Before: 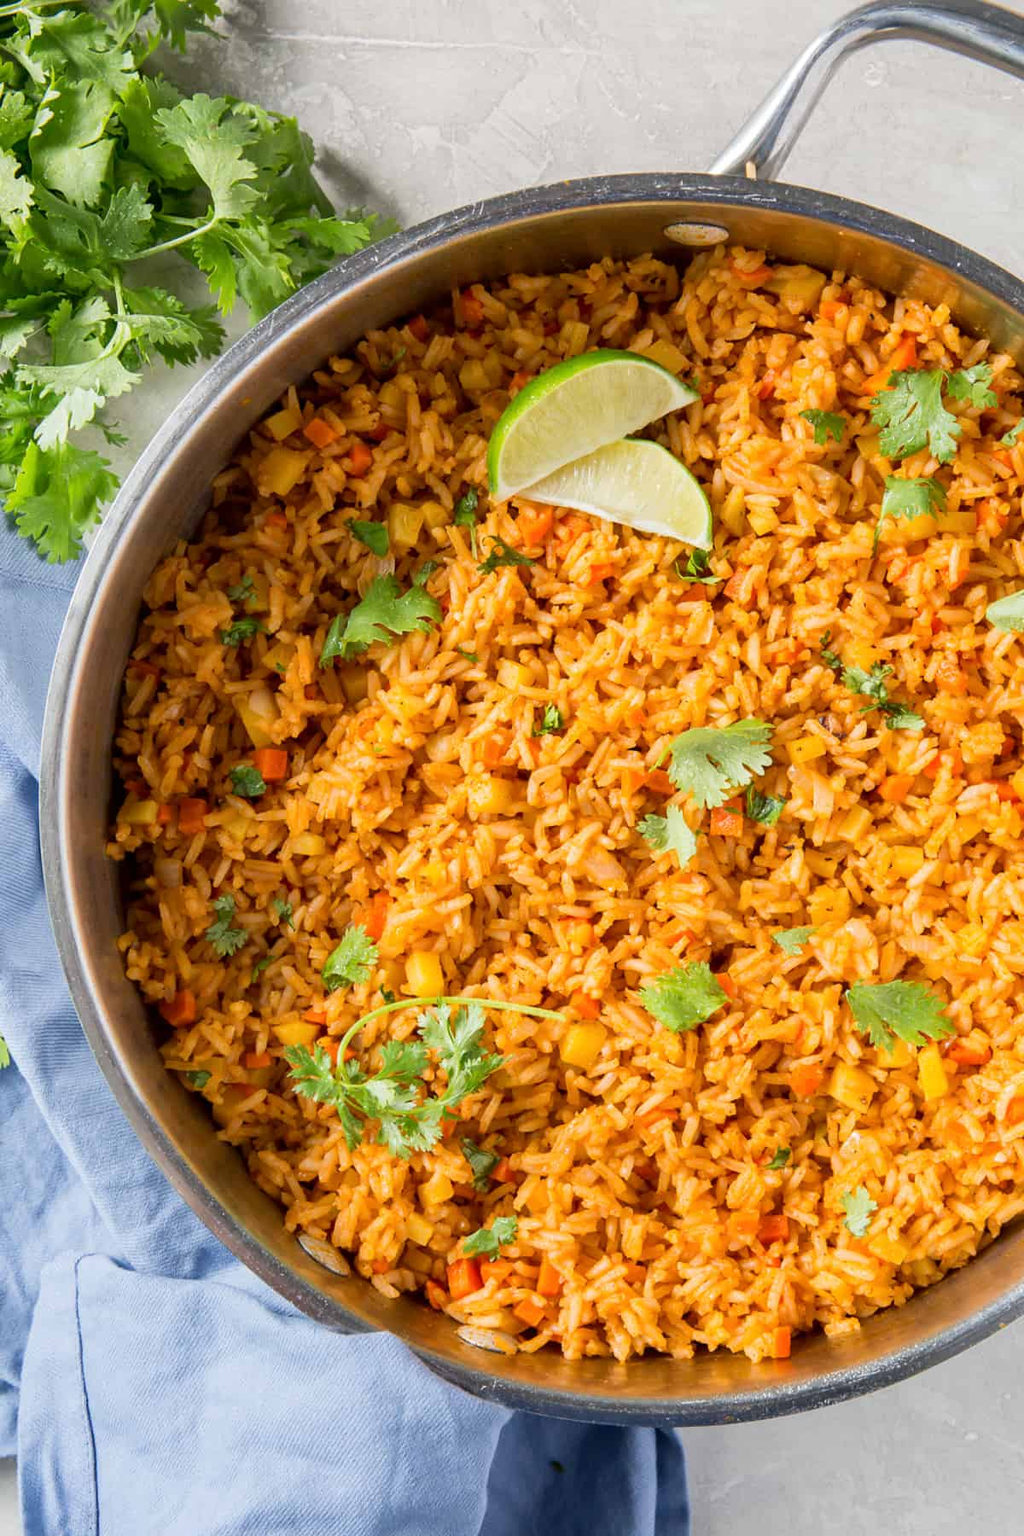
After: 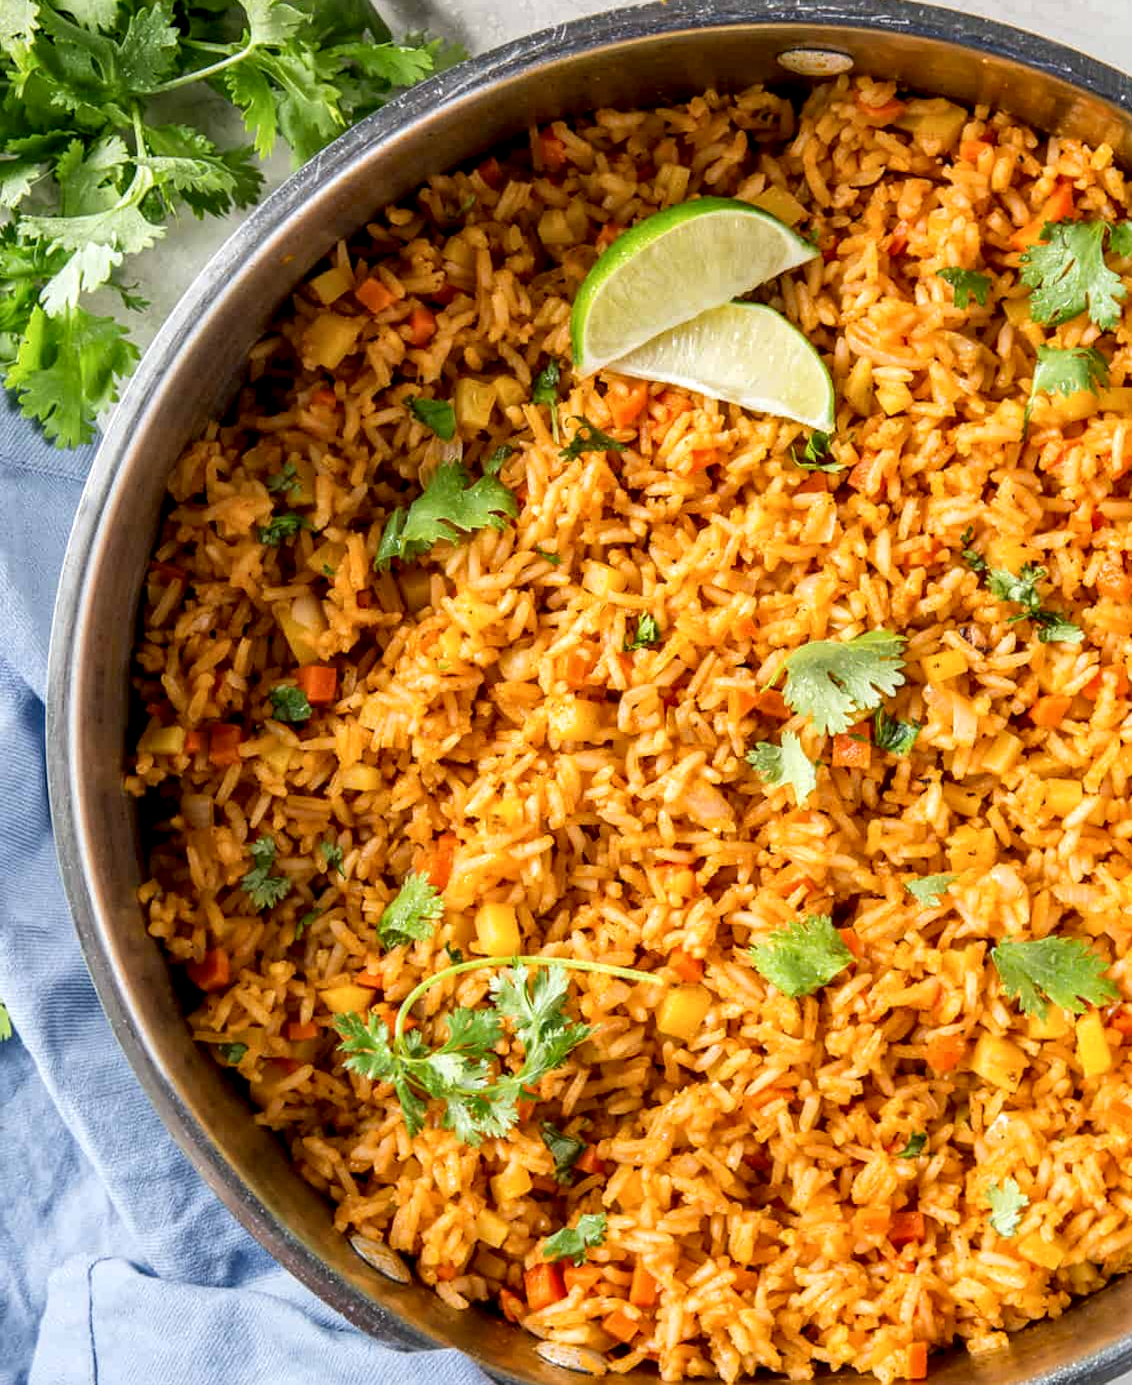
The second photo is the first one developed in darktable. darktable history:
crop and rotate: angle 0.05°, top 11.775%, right 5.469%, bottom 11.152%
exposure: compensate highlight preservation false
local contrast: detail 150%
